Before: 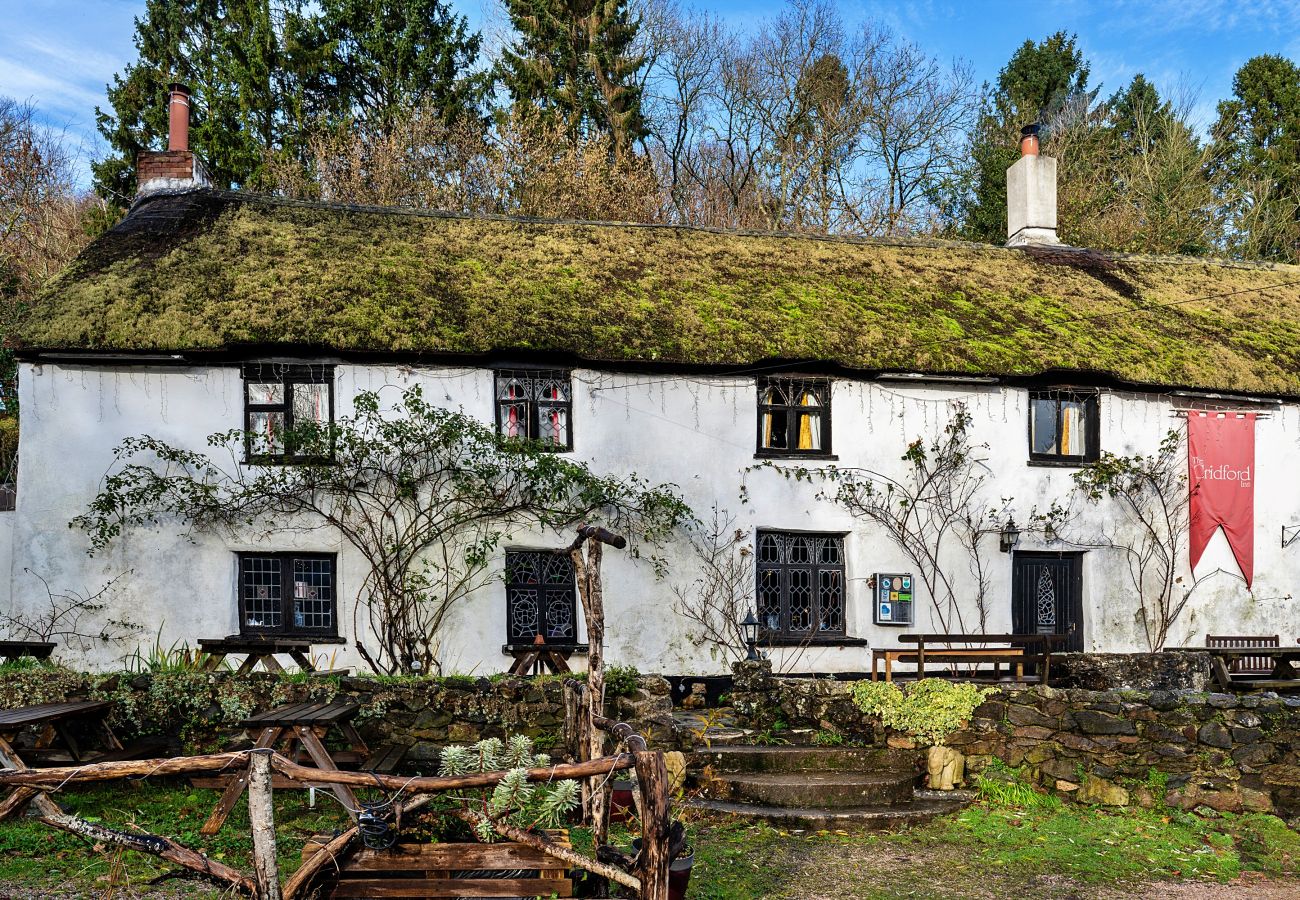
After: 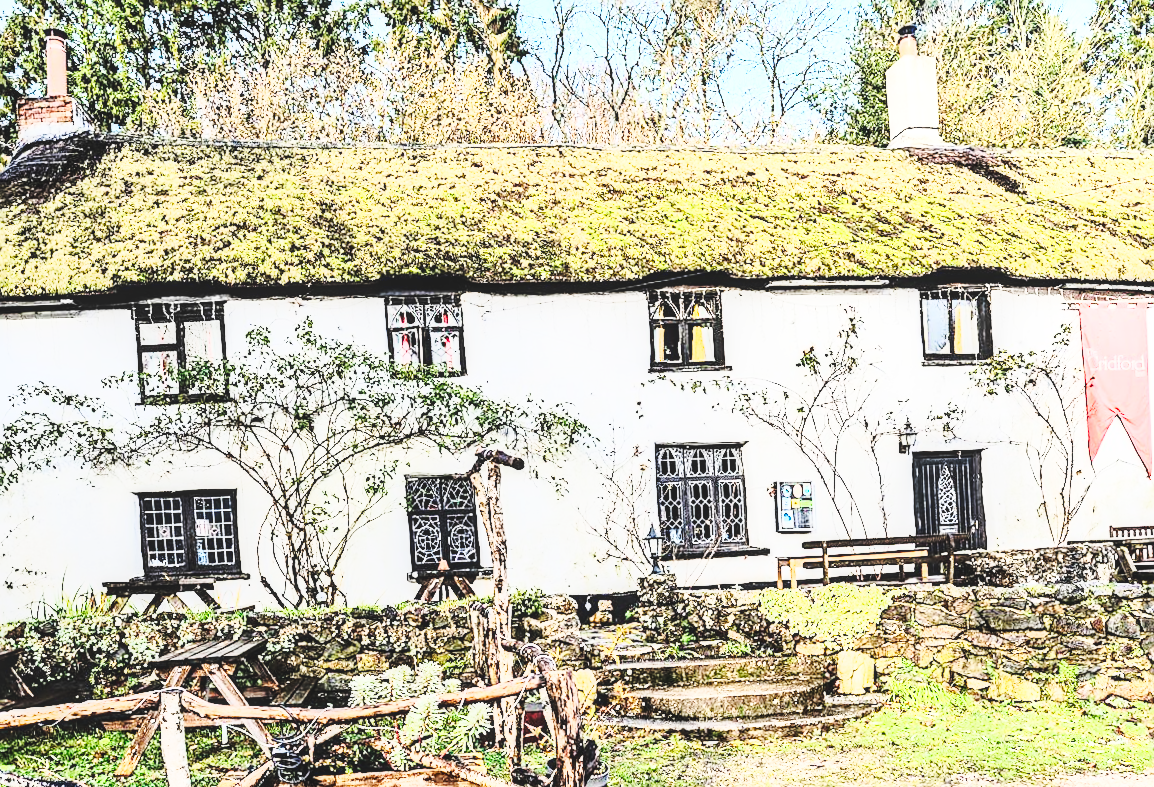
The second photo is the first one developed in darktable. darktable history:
exposure: exposure 1.137 EV, compensate highlight preservation false
sharpen: on, module defaults
rotate and perspective: rotation -1°, crop left 0.011, crop right 0.989, crop top 0.025, crop bottom 0.975
crop and rotate: angle 1.96°, left 5.673%, top 5.673%
rgb curve: curves: ch0 [(0, 0) (0.21, 0.15) (0.24, 0.21) (0.5, 0.75) (0.75, 0.96) (0.89, 0.99) (1, 1)]; ch1 [(0, 0.02) (0.21, 0.13) (0.25, 0.2) (0.5, 0.67) (0.75, 0.9) (0.89, 0.97) (1, 1)]; ch2 [(0, 0.02) (0.21, 0.13) (0.25, 0.2) (0.5, 0.67) (0.75, 0.9) (0.89, 0.97) (1, 1)], compensate middle gray true
base curve: curves: ch0 [(0, 0.007) (0.028, 0.063) (0.121, 0.311) (0.46, 0.743) (0.859, 0.957) (1, 1)], preserve colors none
local contrast: on, module defaults
